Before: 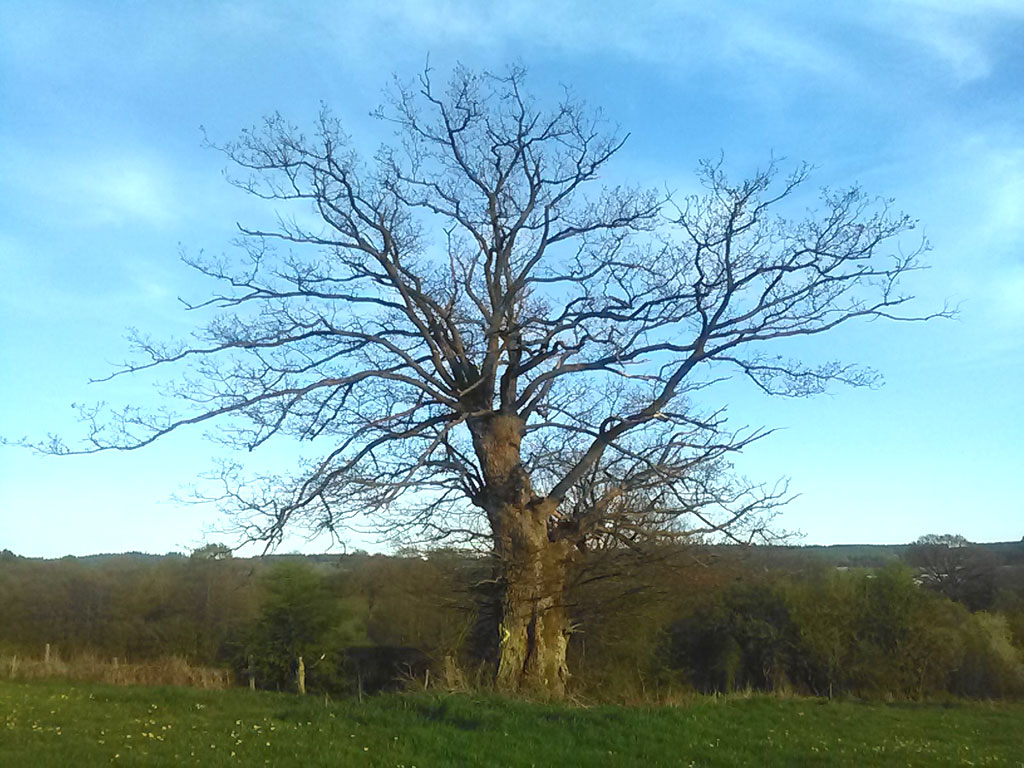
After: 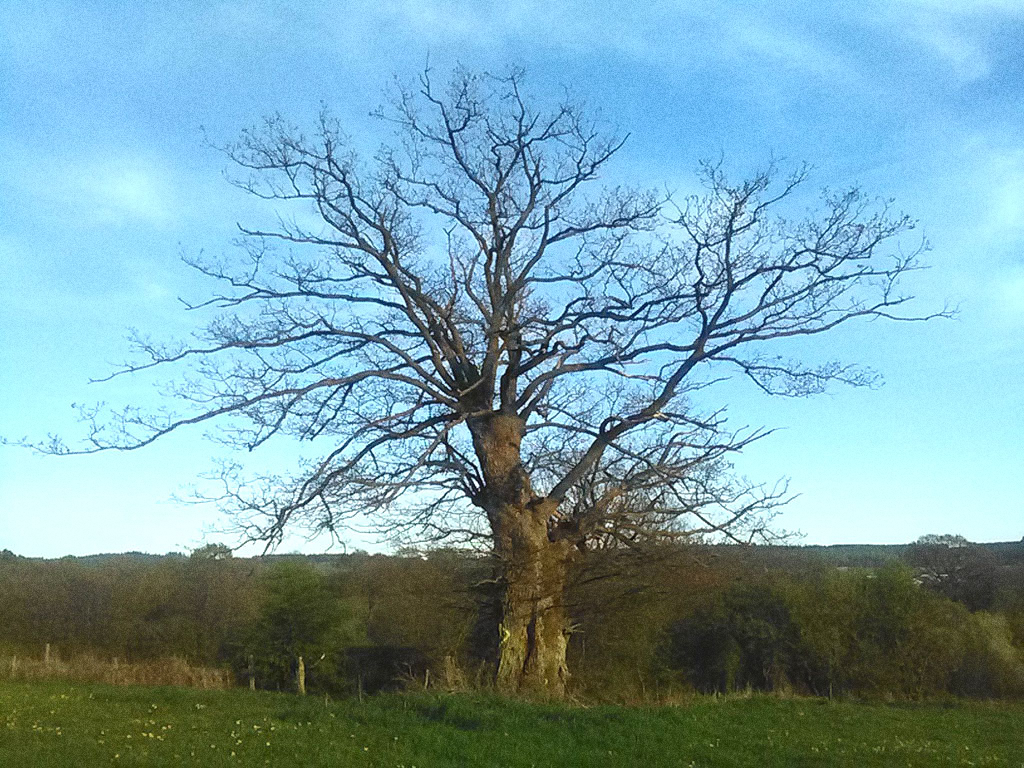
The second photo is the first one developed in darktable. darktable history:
grain: coarseness 0.09 ISO, strength 40%
tone equalizer: on, module defaults
